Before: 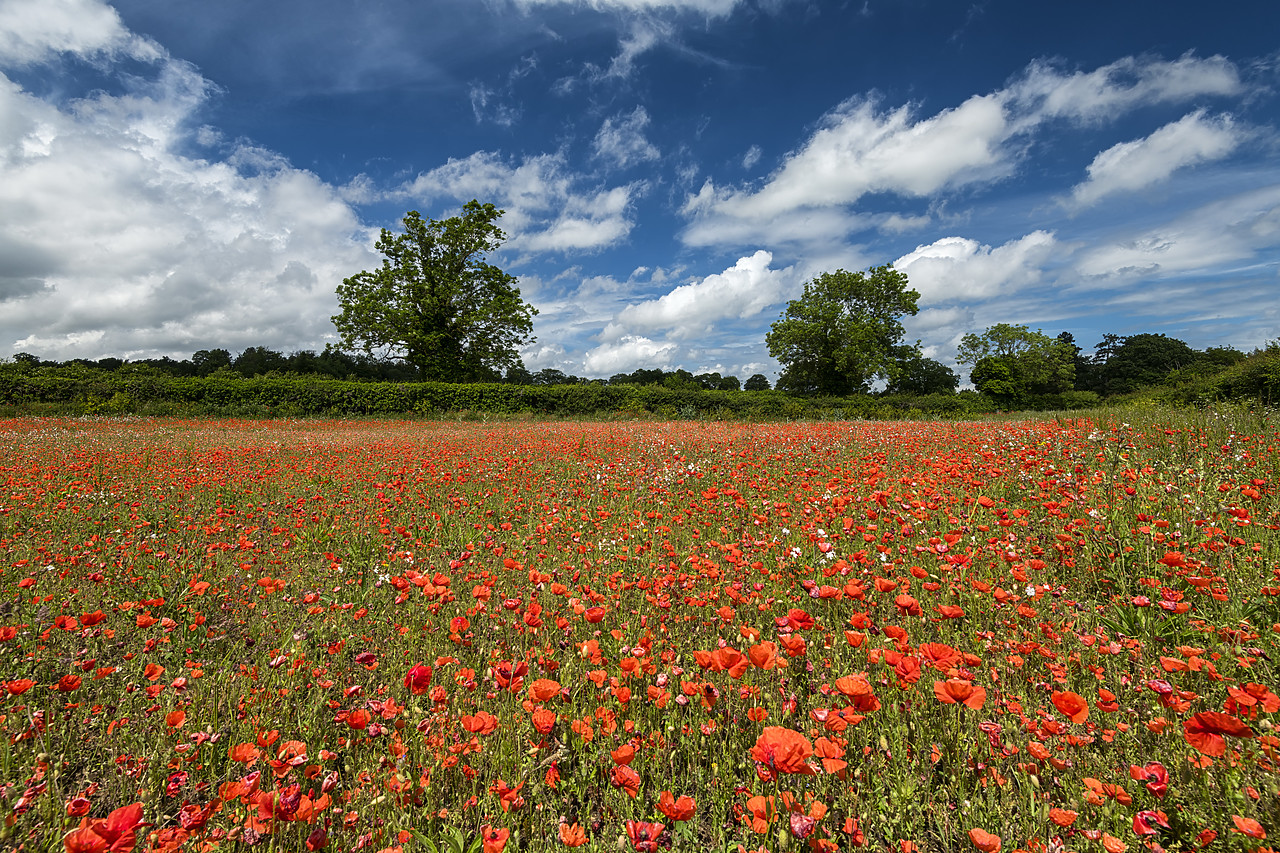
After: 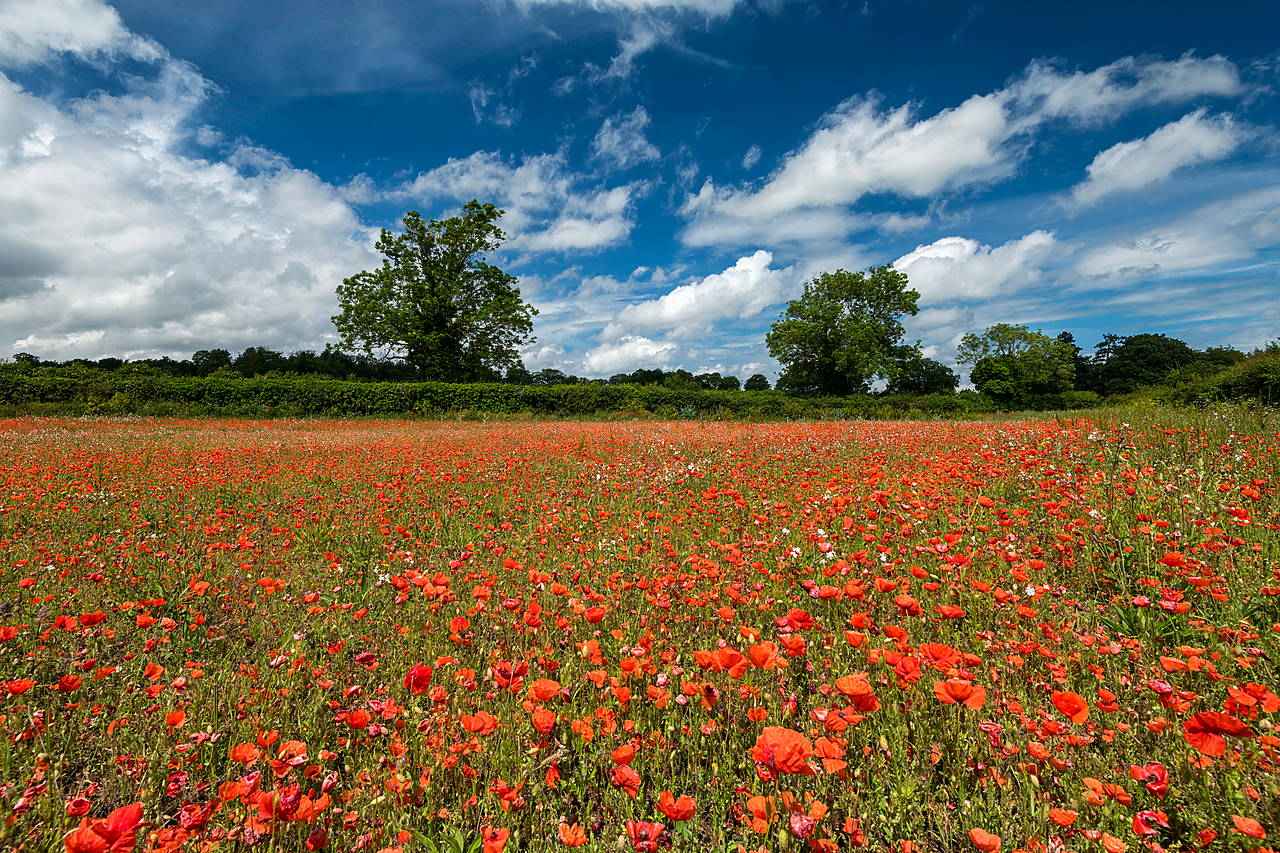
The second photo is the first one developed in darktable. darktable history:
tone equalizer: -8 EV 0.033 EV, edges refinement/feathering 500, mask exposure compensation -1.57 EV, preserve details no
